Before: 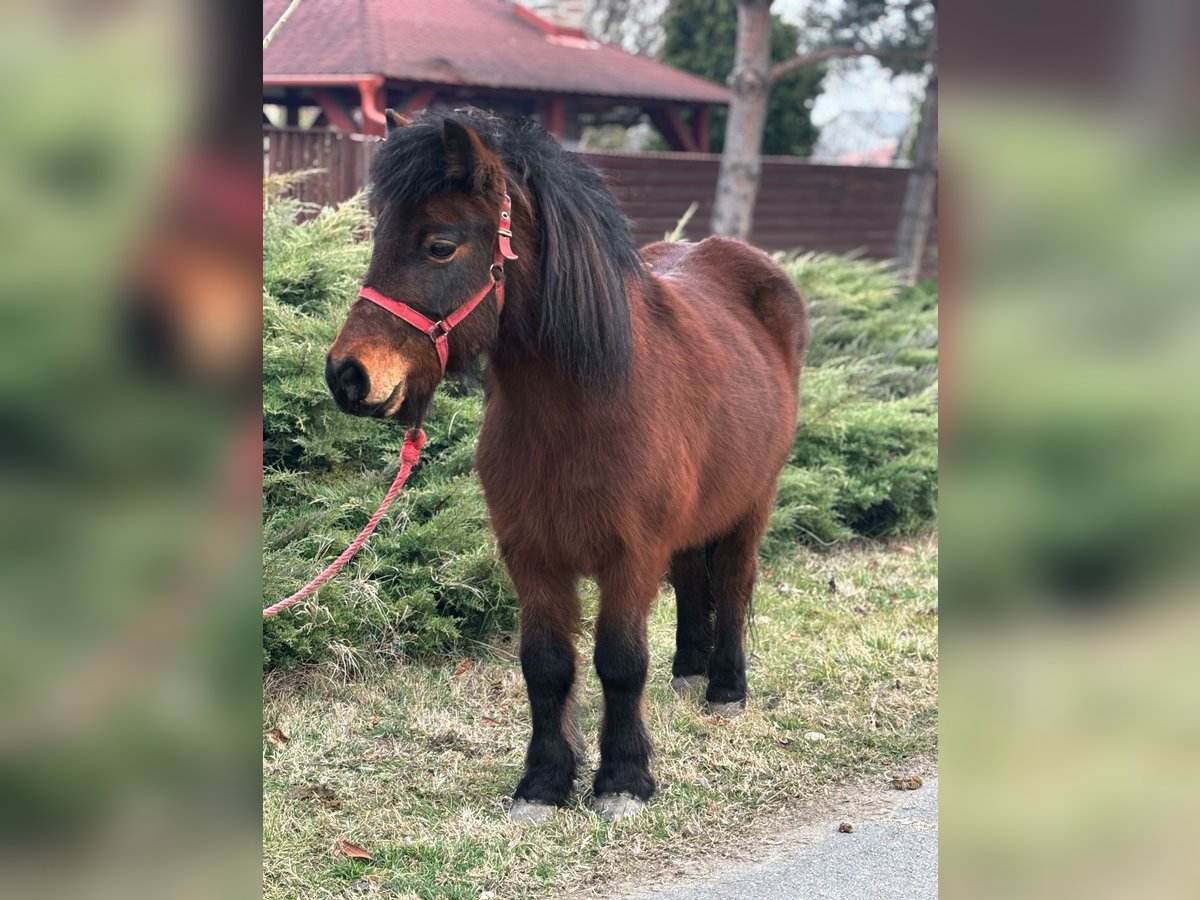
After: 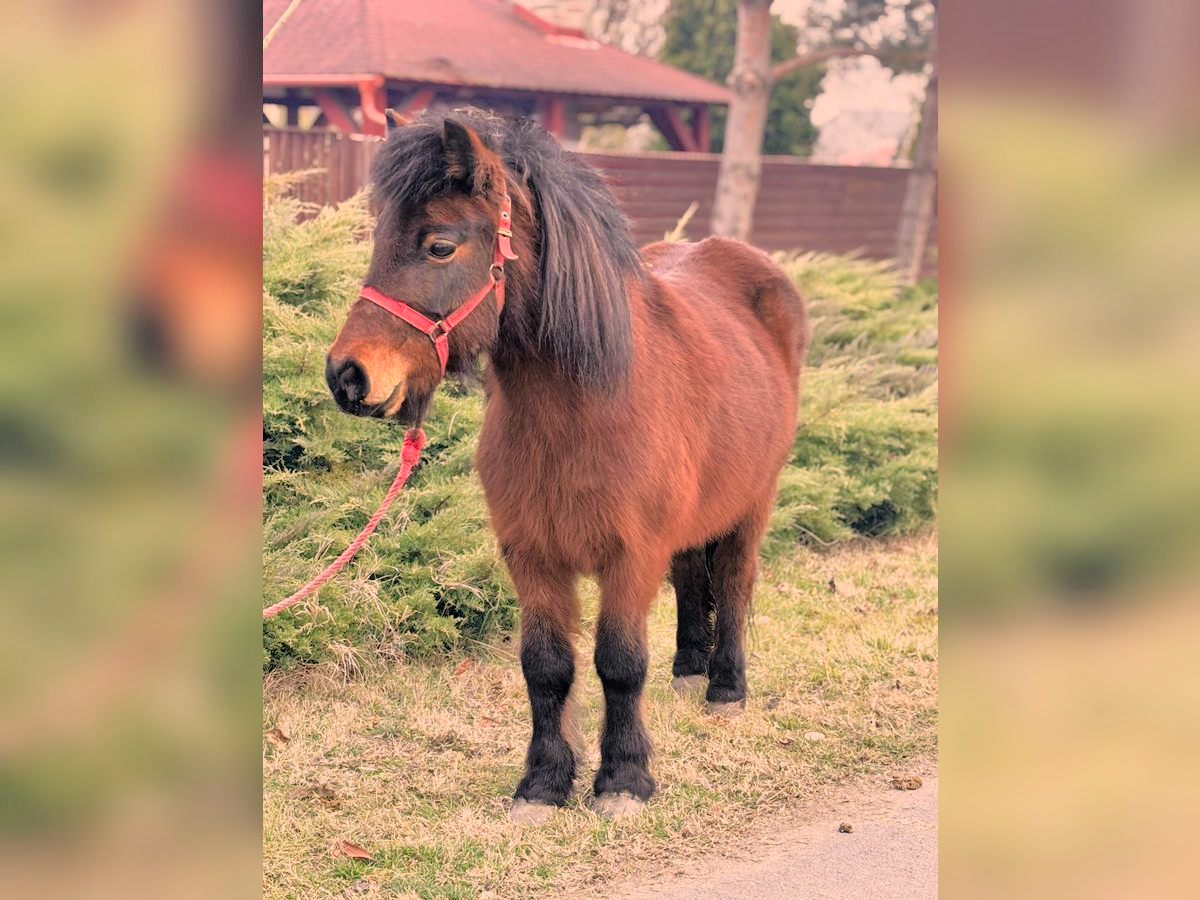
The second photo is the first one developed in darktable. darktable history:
color correction: highlights a* 17.88, highlights b* 18.79
filmic rgb: black relative exposure -7.65 EV, white relative exposure 4.56 EV, hardness 3.61, contrast 1.05
tone equalizer: -7 EV 0.15 EV, -6 EV 0.6 EV, -5 EV 1.15 EV, -4 EV 1.33 EV, -3 EV 1.15 EV, -2 EV 0.6 EV, -1 EV 0.15 EV, mask exposure compensation -0.5 EV
exposure: exposure 0.485 EV, compensate highlight preservation false
